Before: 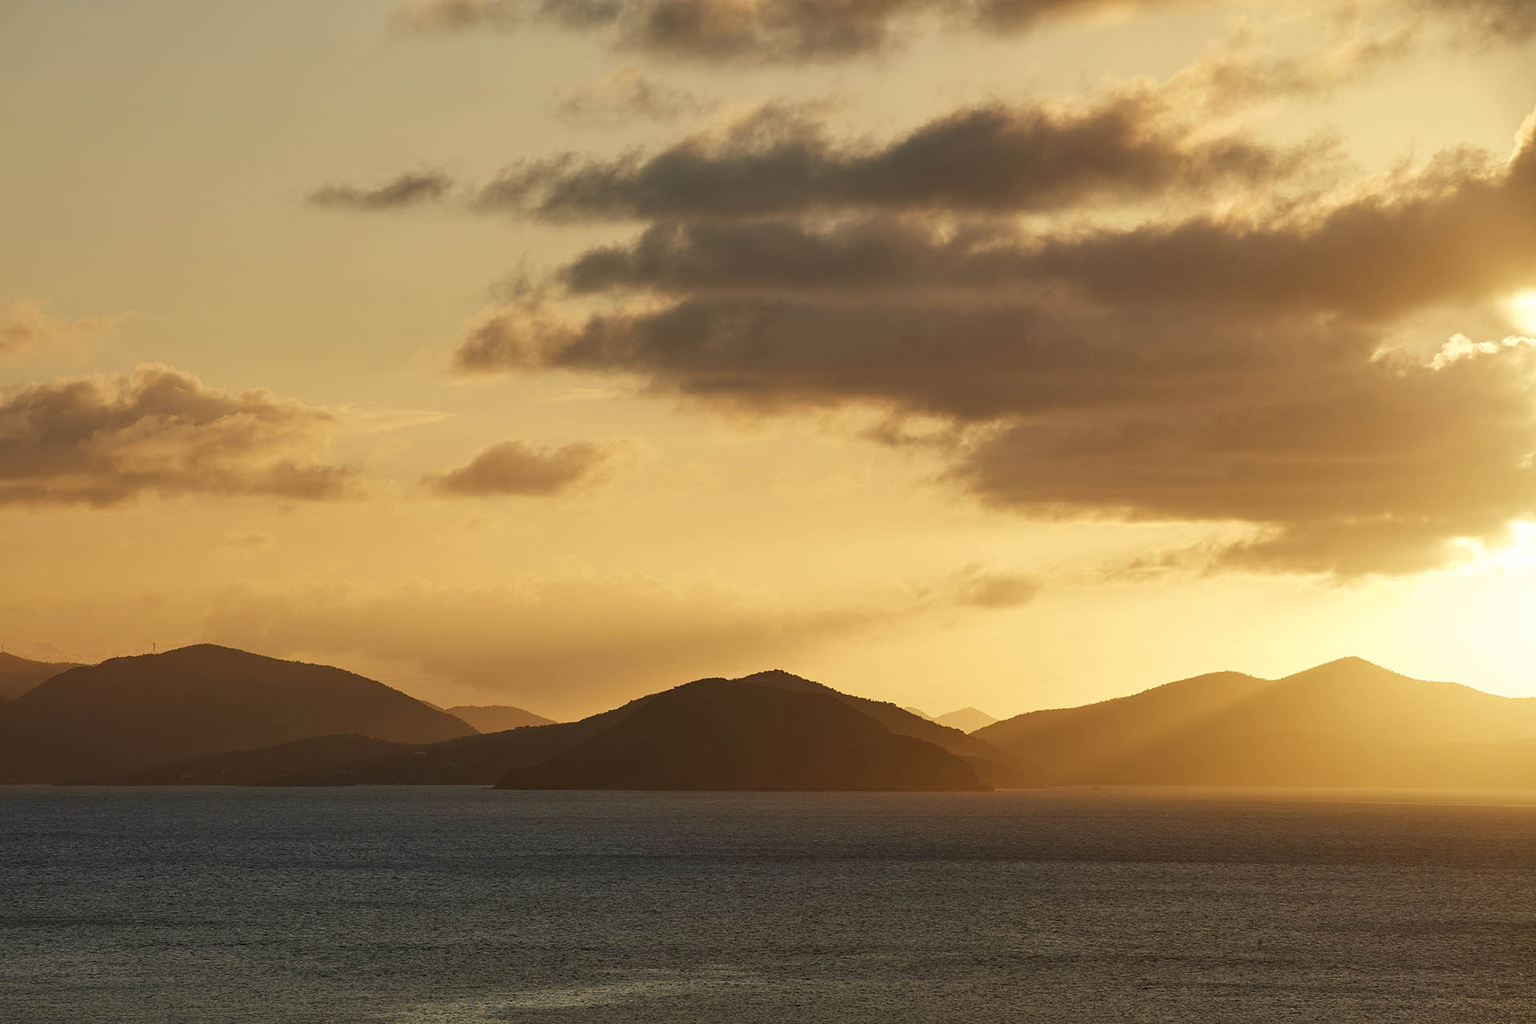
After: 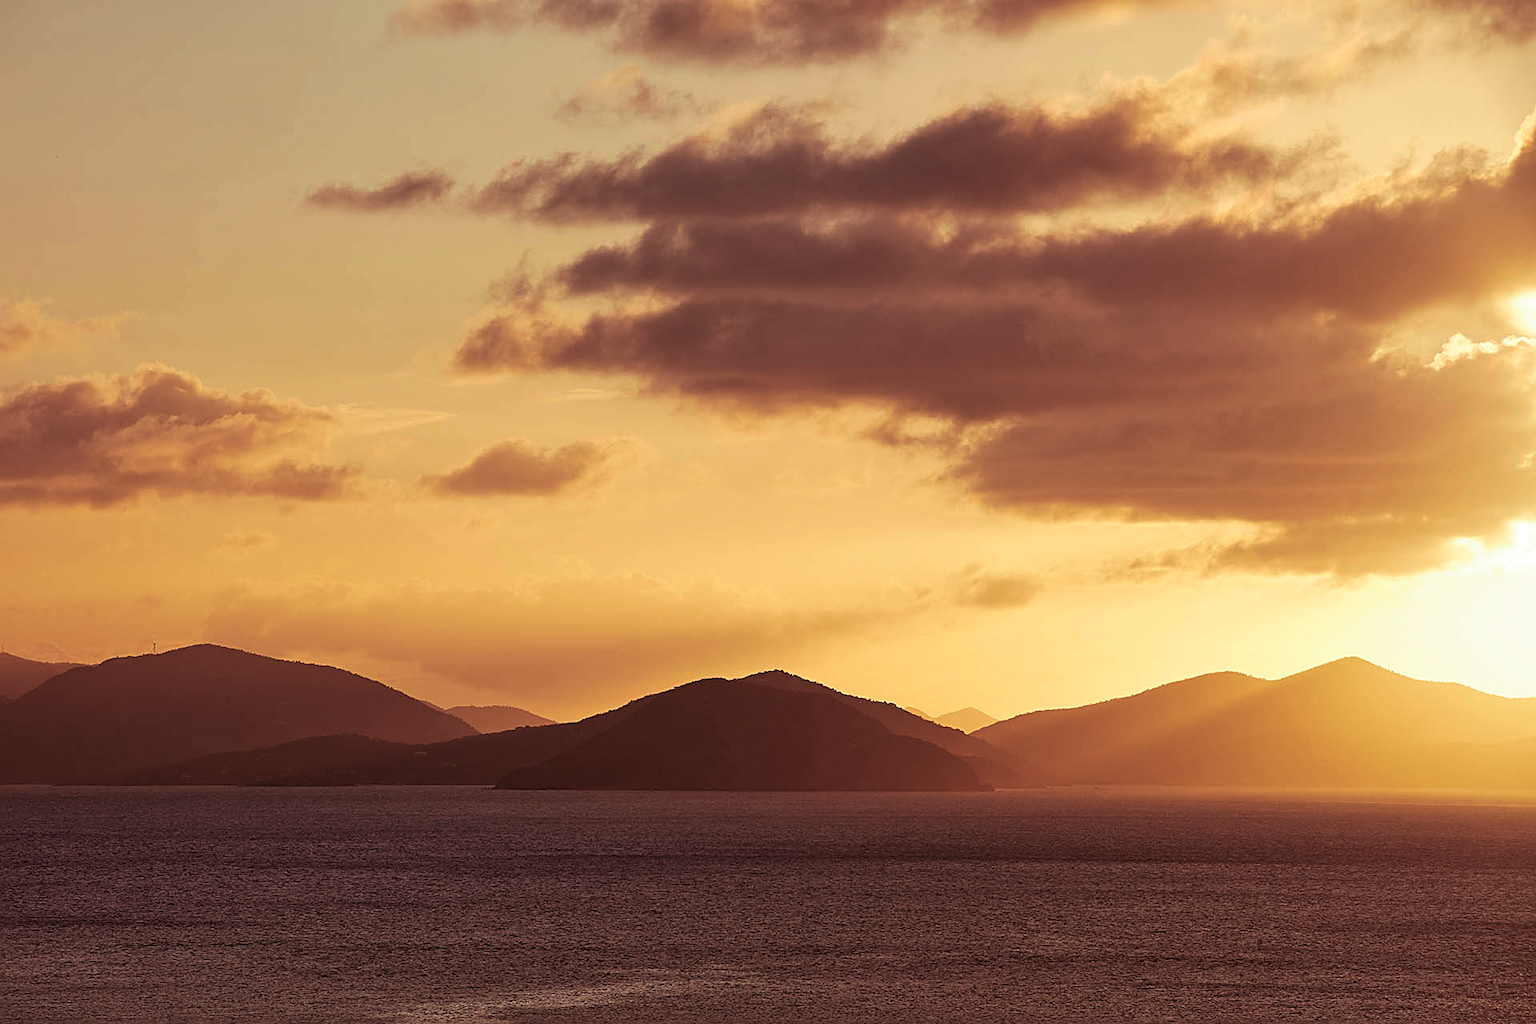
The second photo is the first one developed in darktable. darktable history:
sharpen: on, module defaults
local contrast: mode bilateral grid, contrast 10, coarseness 25, detail 115%, midtone range 0.2
split-toning: on, module defaults
